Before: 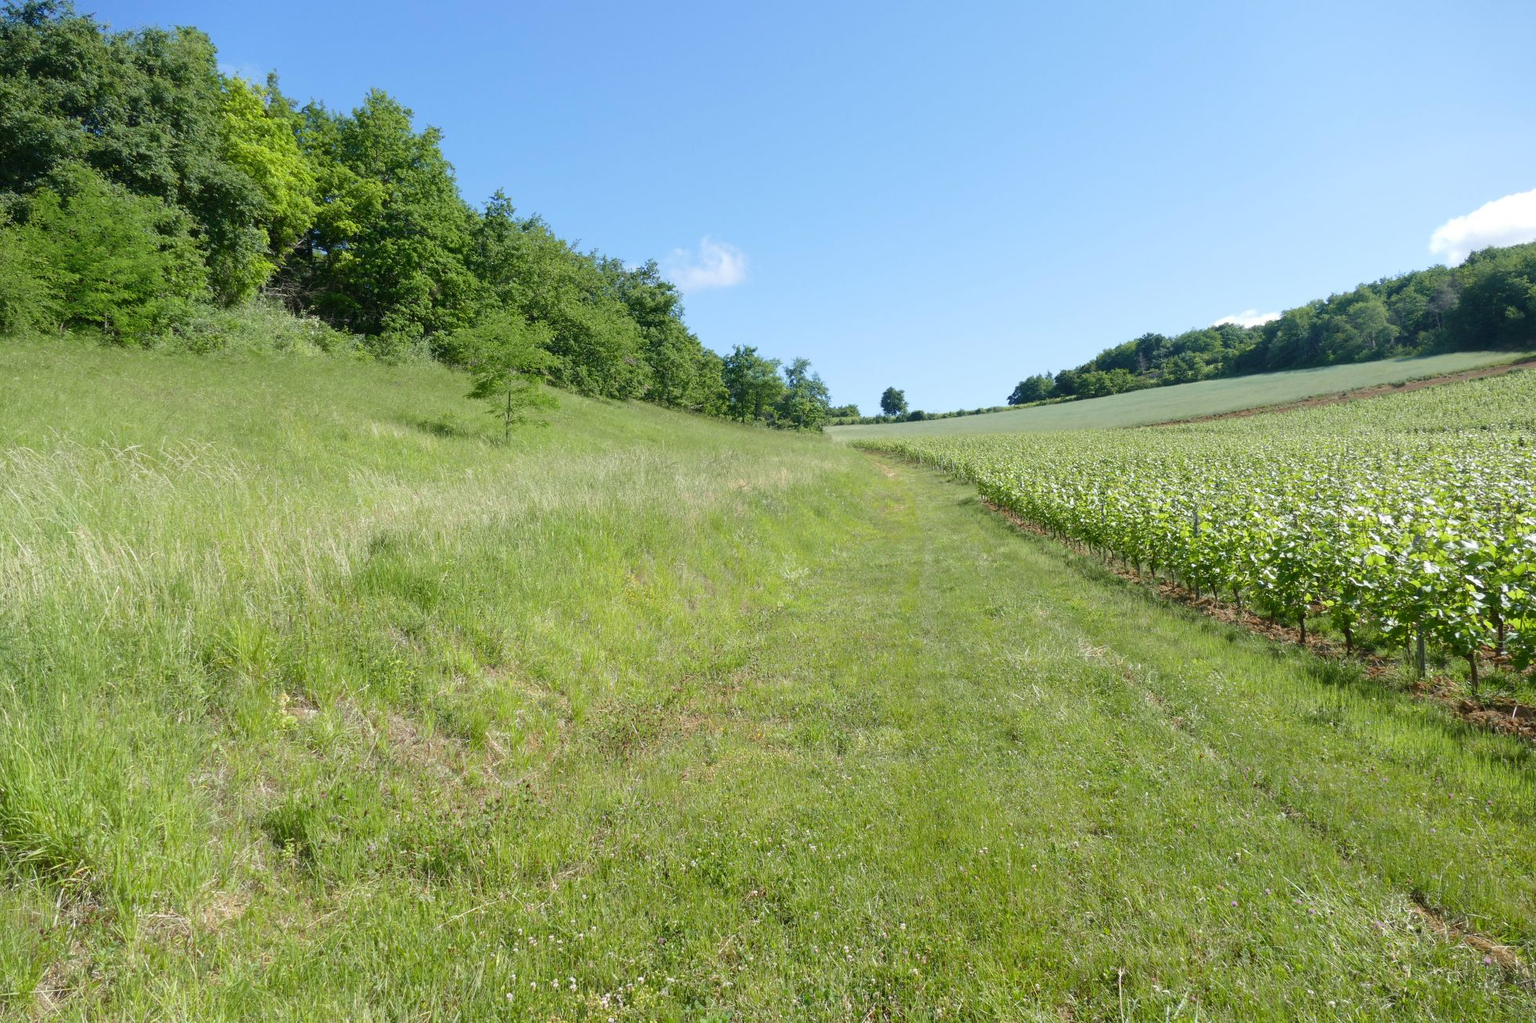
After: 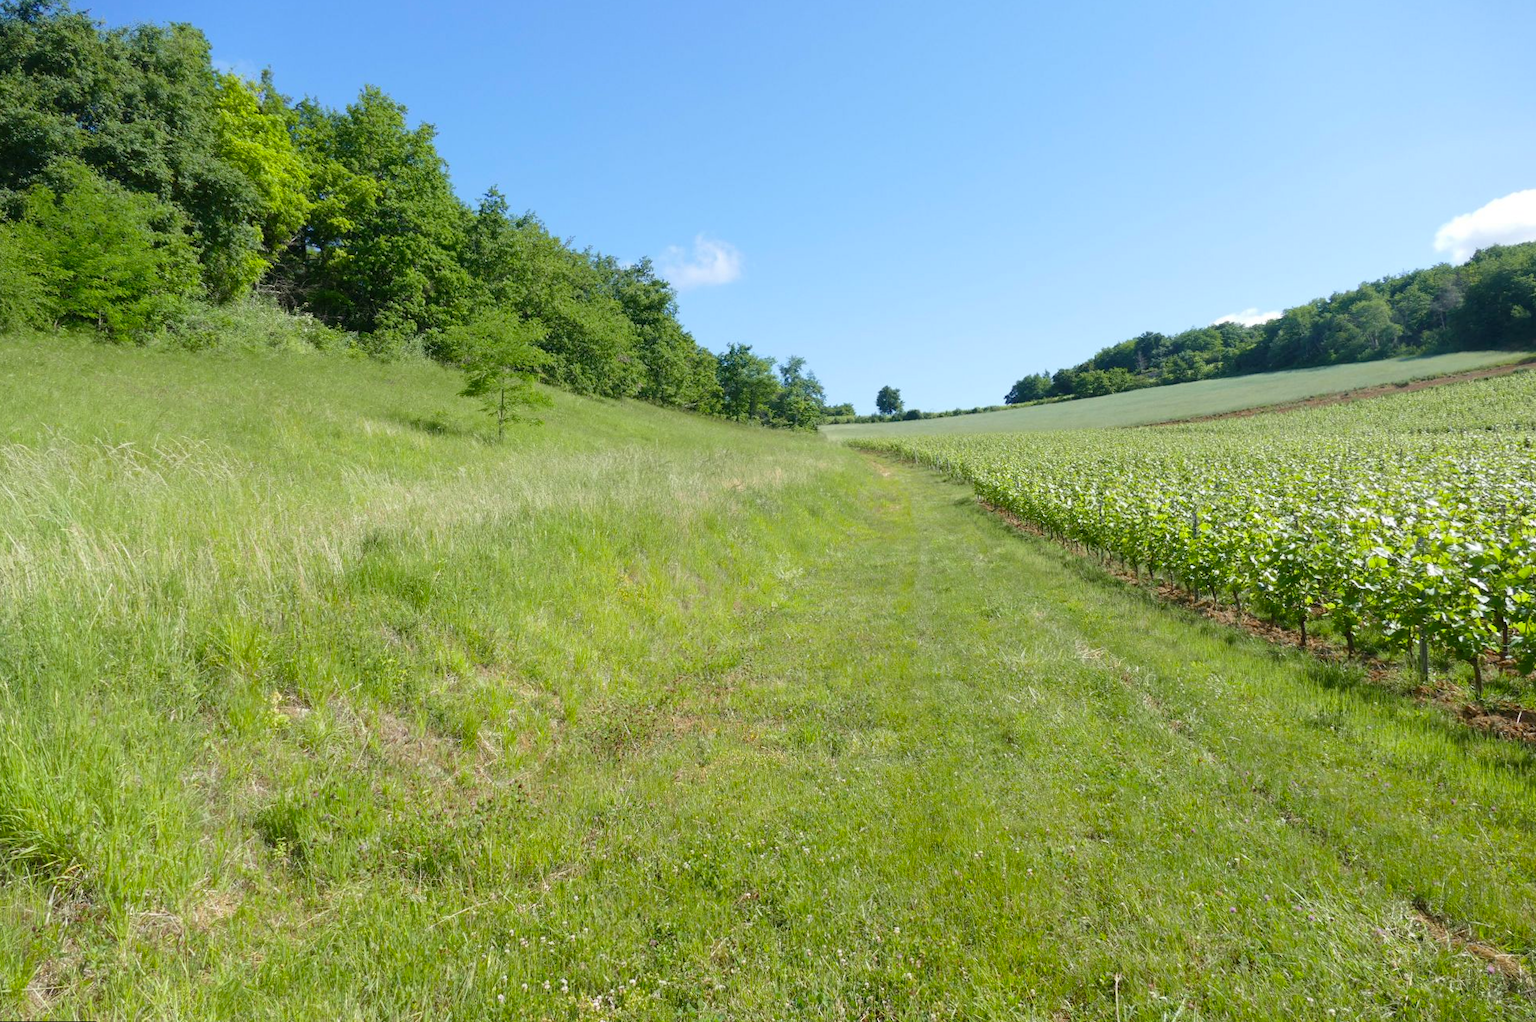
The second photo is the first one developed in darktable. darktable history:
color balance: output saturation 110%
rotate and perspective: rotation 0.192°, lens shift (horizontal) -0.015, crop left 0.005, crop right 0.996, crop top 0.006, crop bottom 0.99
